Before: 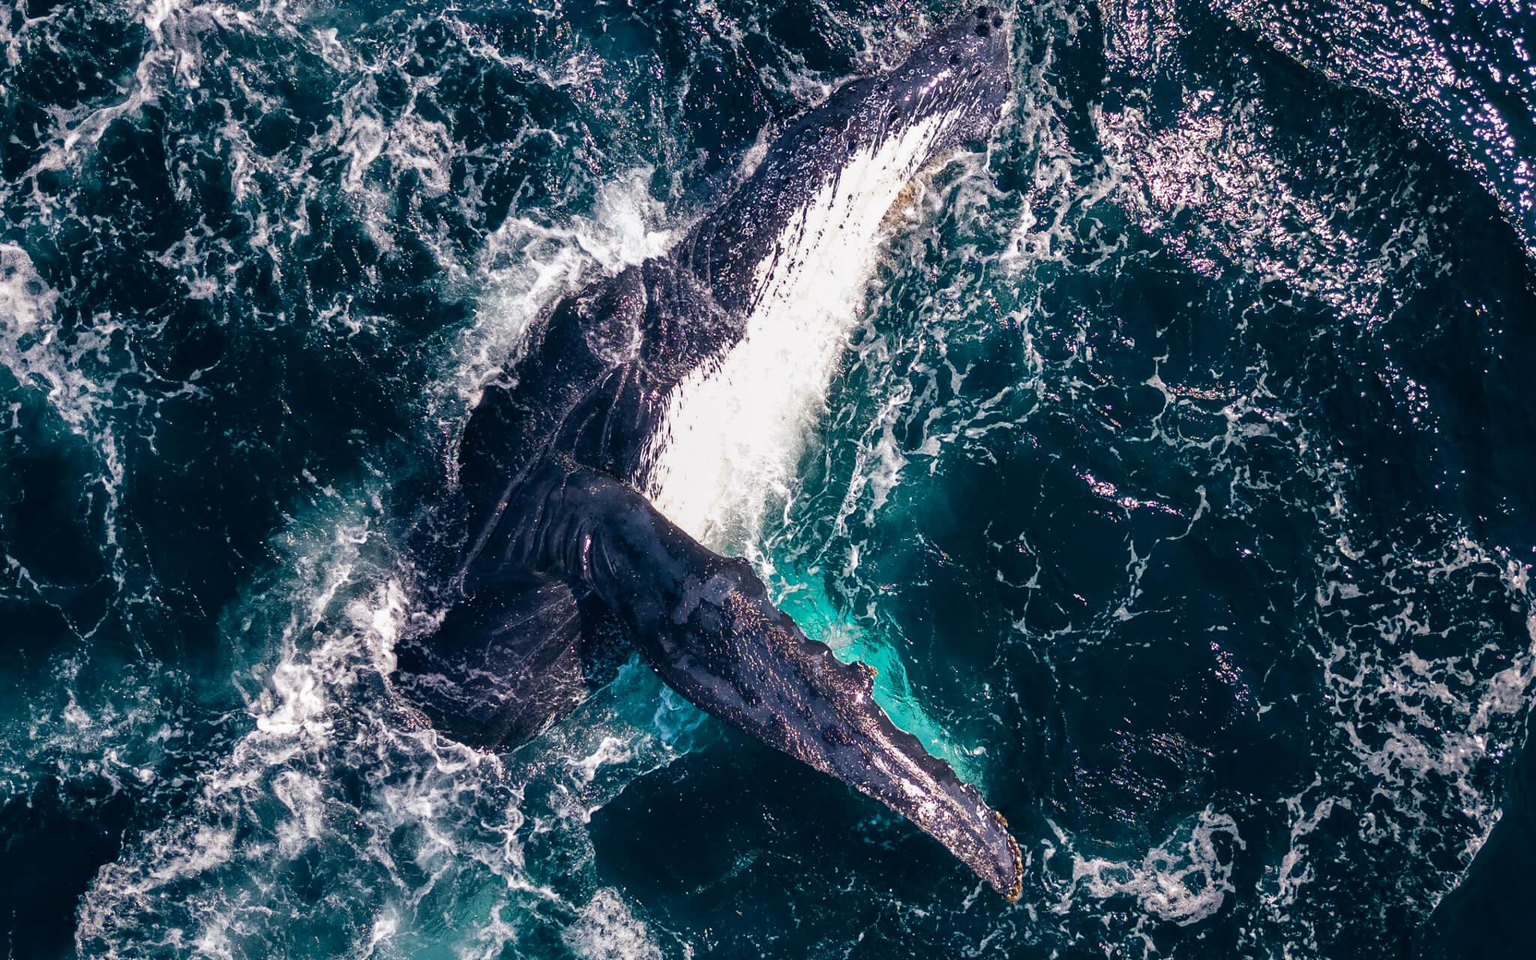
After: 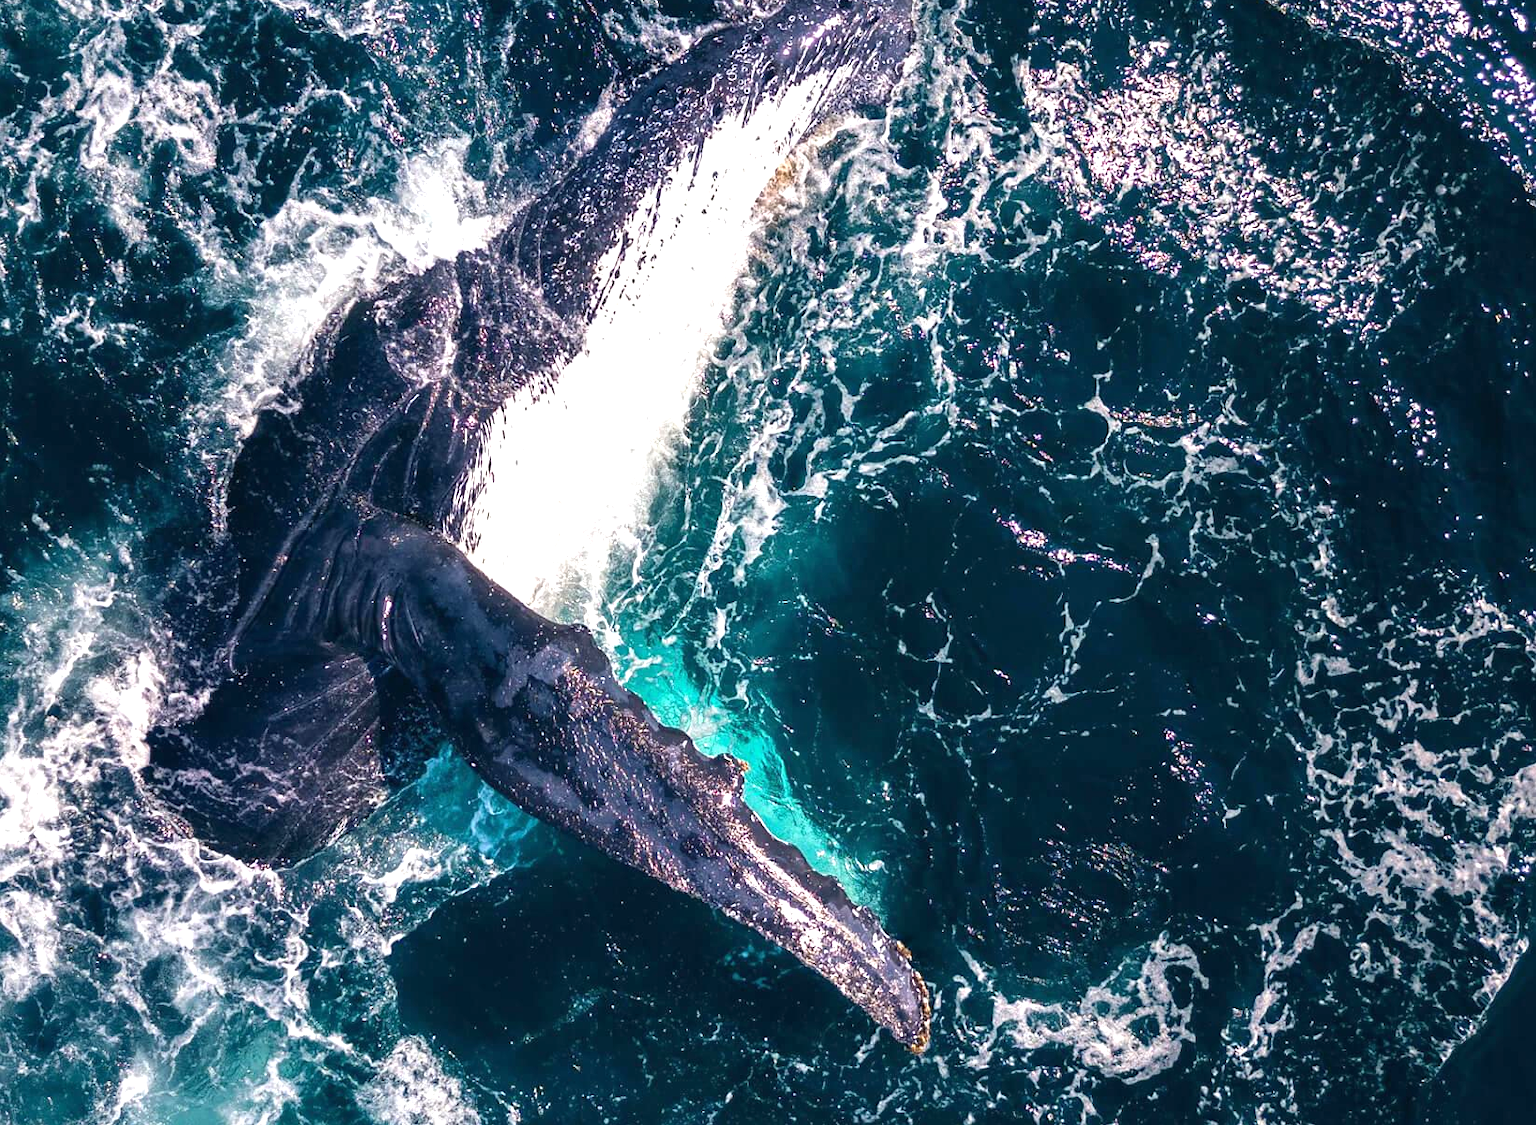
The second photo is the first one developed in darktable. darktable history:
crop and rotate: left 18.023%, top 6.002%, right 1.768%
exposure: black level correction 0, exposure 0.698 EV, compensate highlight preservation false
